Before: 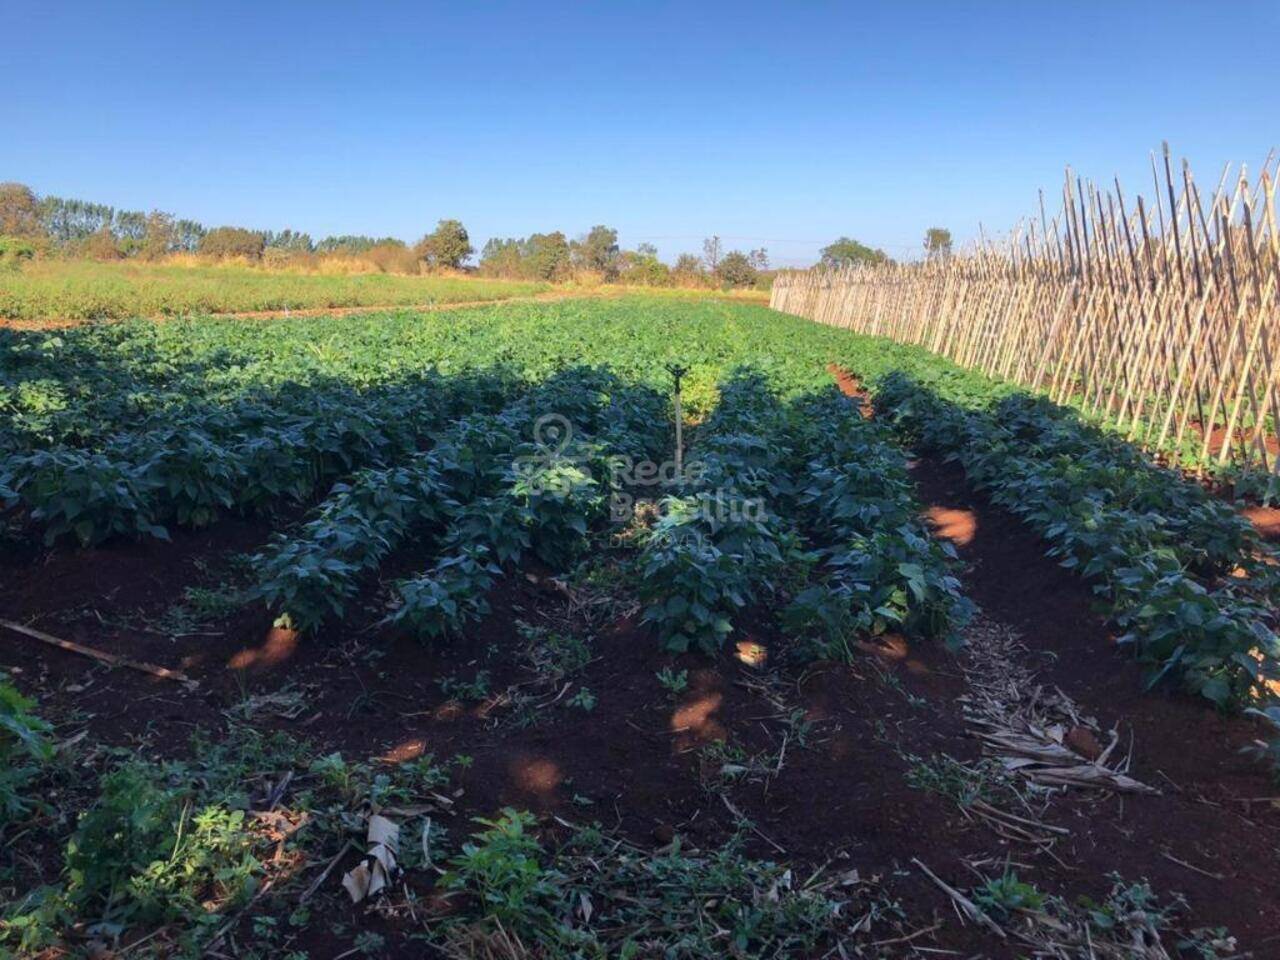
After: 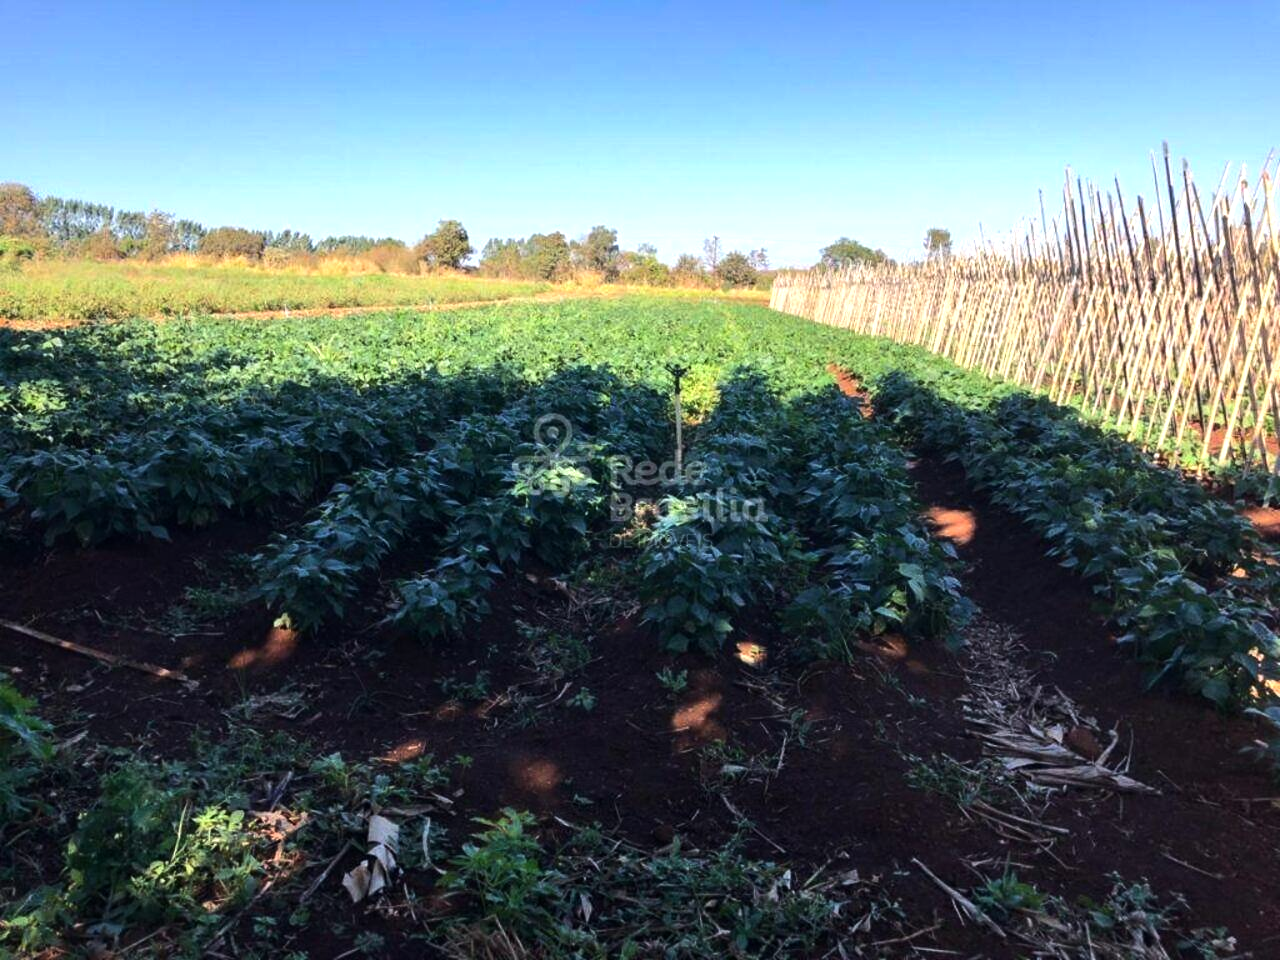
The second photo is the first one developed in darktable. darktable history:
tone equalizer: -8 EV -0.75 EV, -7 EV -0.7 EV, -6 EV -0.6 EV, -5 EV -0.4 EV, -3 EV 0.4 EV, -2 EV 0.6 EV, -1 EV 0.7 EV, +0 EV 0.75 EV, edges refinement/feathering 500, mask exposure compensation -1.57 EV, preserve details no
exposure: black level correction 0.001, compensate highlight preservation false
